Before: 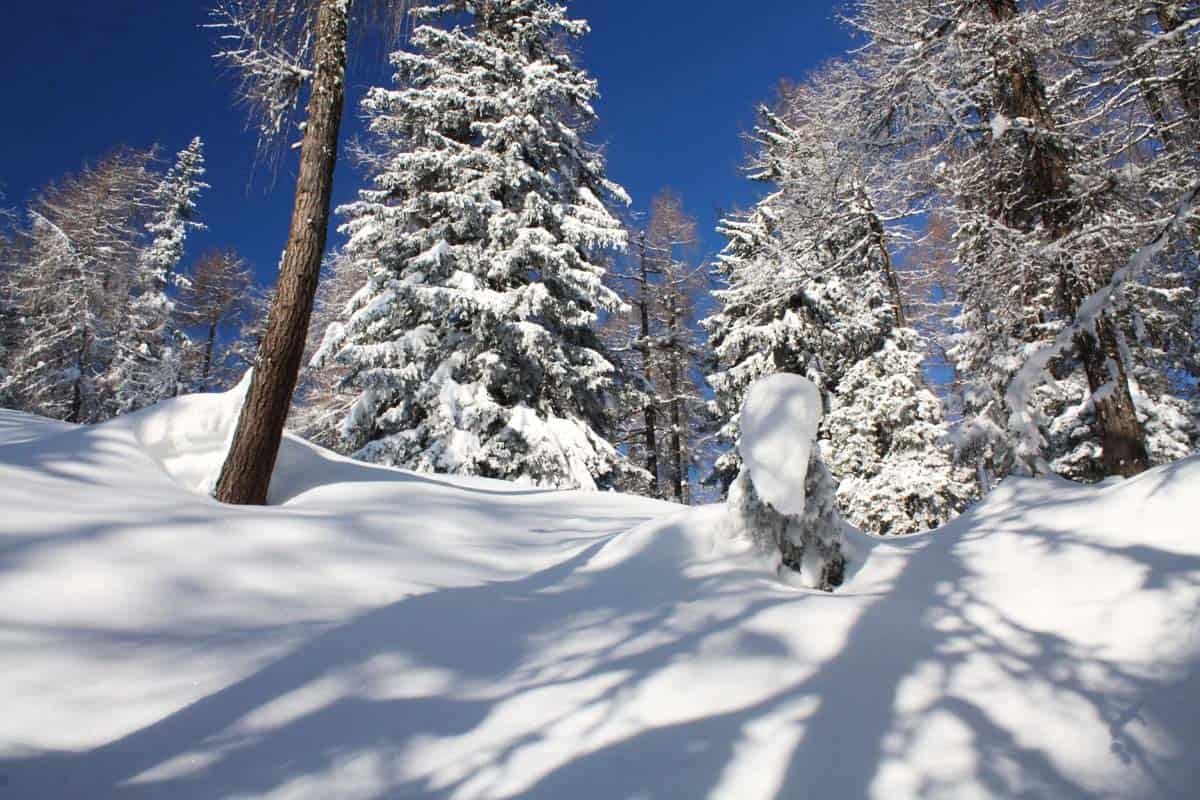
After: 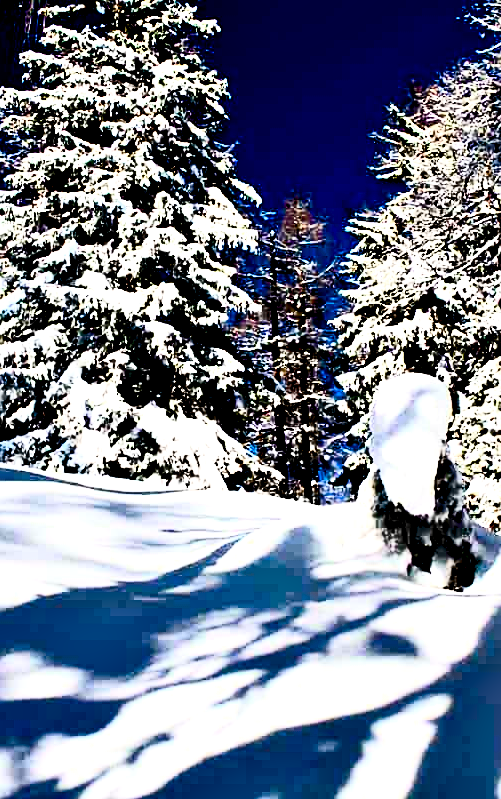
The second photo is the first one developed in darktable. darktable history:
contrast brightness saturation: contrast 0.408, brightness 0.112, saturation 0.205
exposure: black level correction 0.1, exposure -0.092 EV, compensate exposure bias true, compensate highlight preservation false
color balance rgb: perceptual saturation grading › global saturation 20%, perceptual saturation grading › highlights -25.223%, perceptual saturation grading › shadows 25.661%, global vibrance 2.638%
crop: left 30.836%, right 27.378%
tone equalizer: -8 EV -0.729 EV, -7 EV -0.712 EV, -6 EV -0.561 EV, -5 EV -0.4 EV, -3 EV 0.371 EV, -2 EV 0.6 EV, -1 EV 0.687 EV, +0 EV 0.747 EV, edges refinement/feathering 500, mask exposure compensation -1.57 EV, preserve details no
sharpen: amount 0.207
contrast equalizer: y [[0.6 ×6], [0.55 ×6], [0 ×6], [0 ×6], [0 ×6]]
